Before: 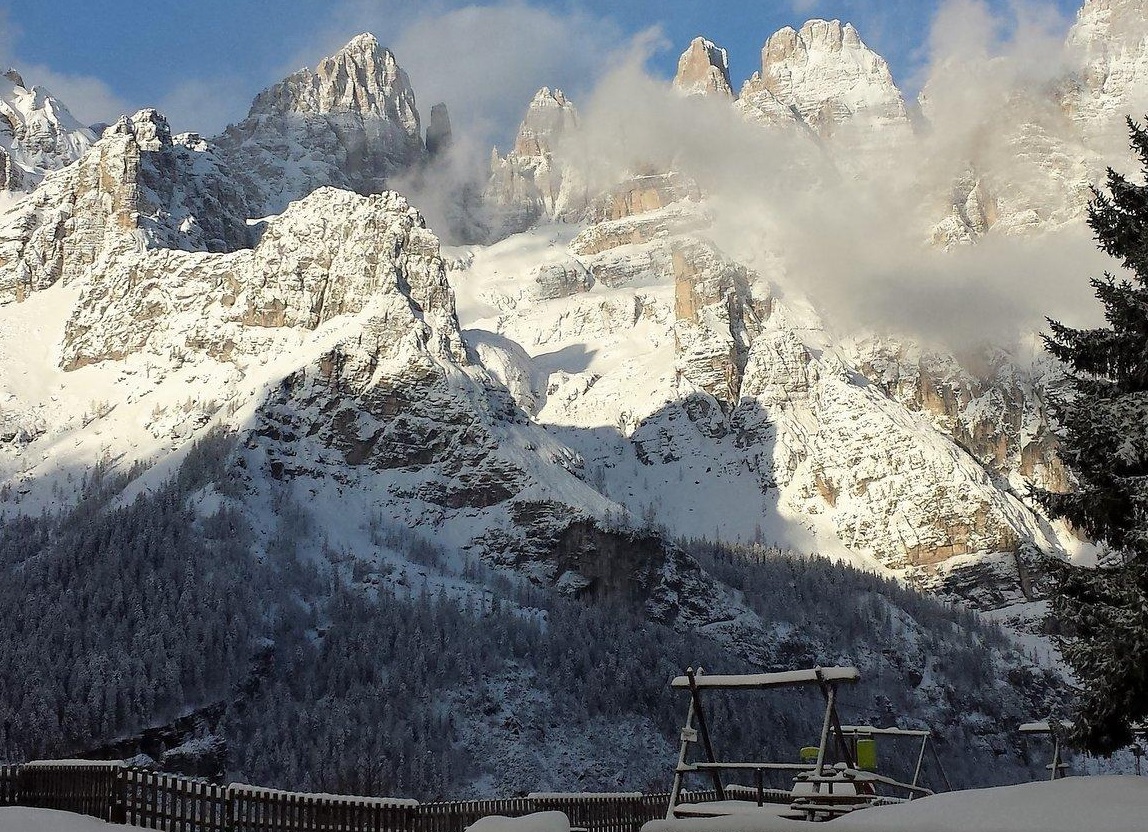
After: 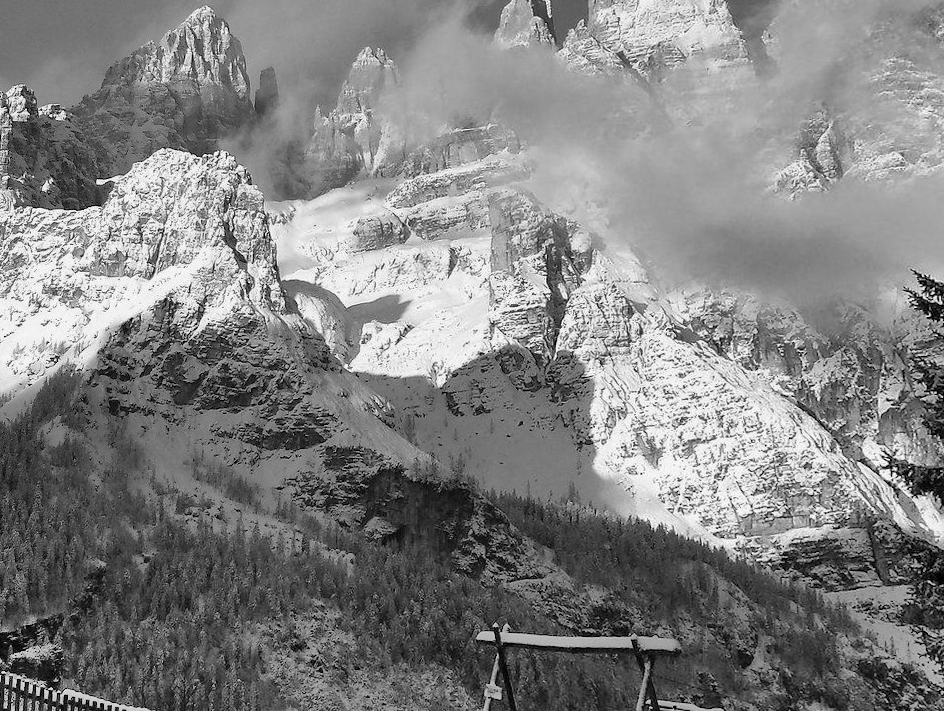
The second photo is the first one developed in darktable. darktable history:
crop: left 8.026%, right 7.374%
monochrome: a 32, b 64, size 2.3
shadows and highlights: shadows 75, highlights -60.85, soften with gaussian
rotate and perspective: rotation 1.69°, lens shift (vertical) -0.023, lens shift (horizontal) -0.291, crop left 0.025, crop right 0.988, crop top 0.092, crop bottom 0.842
